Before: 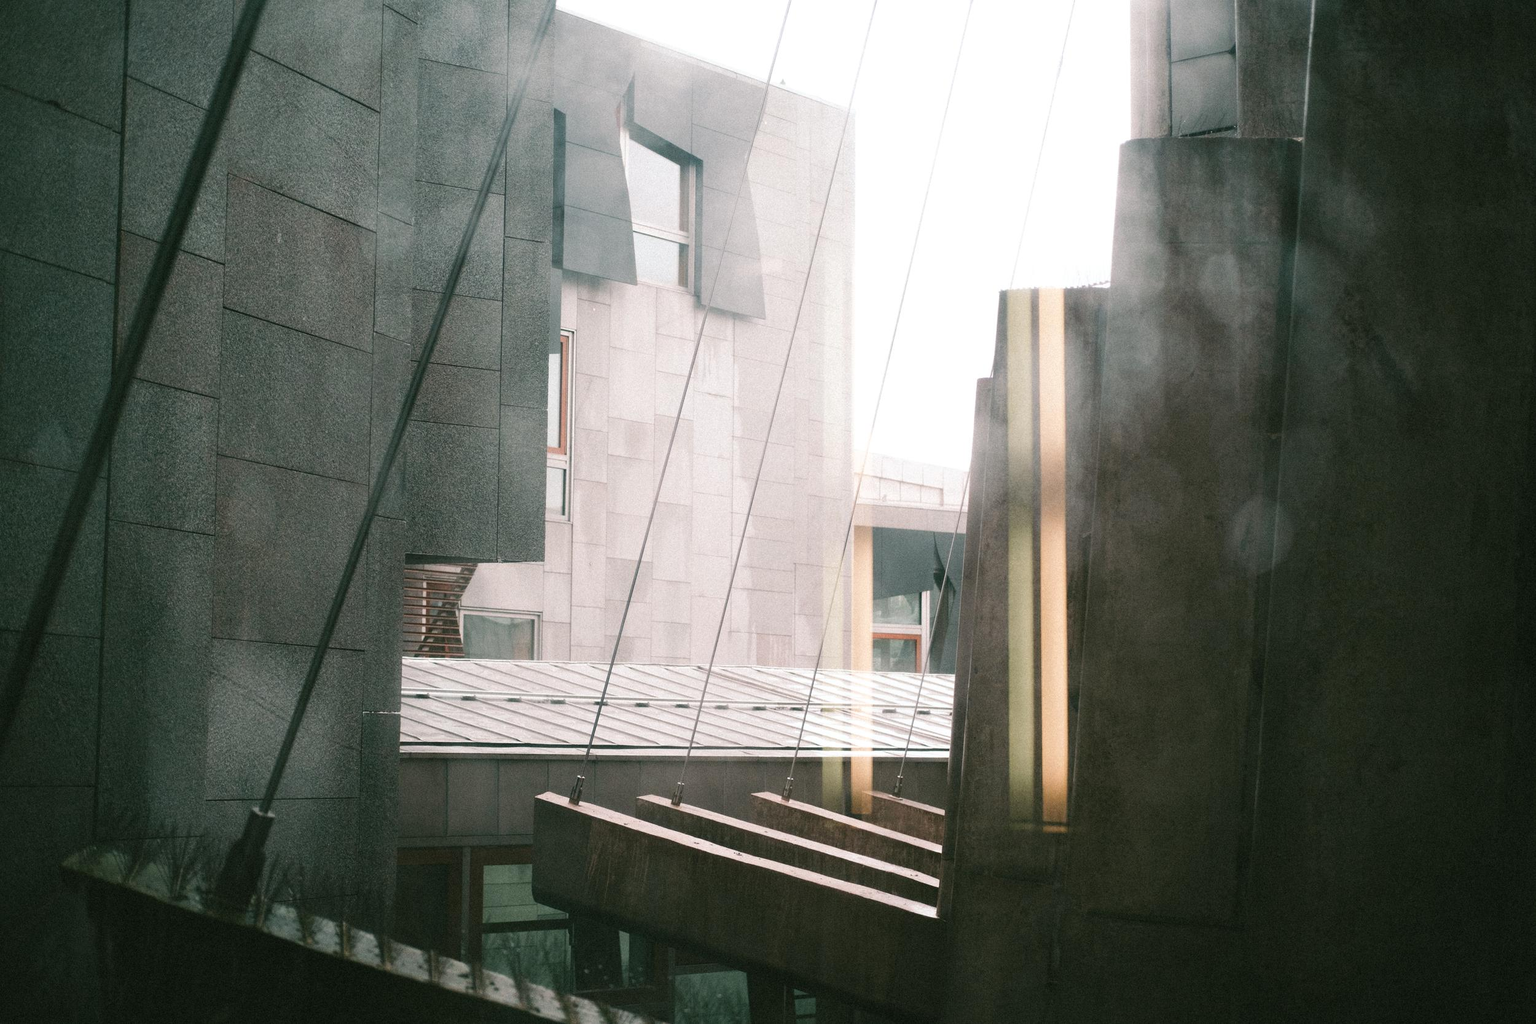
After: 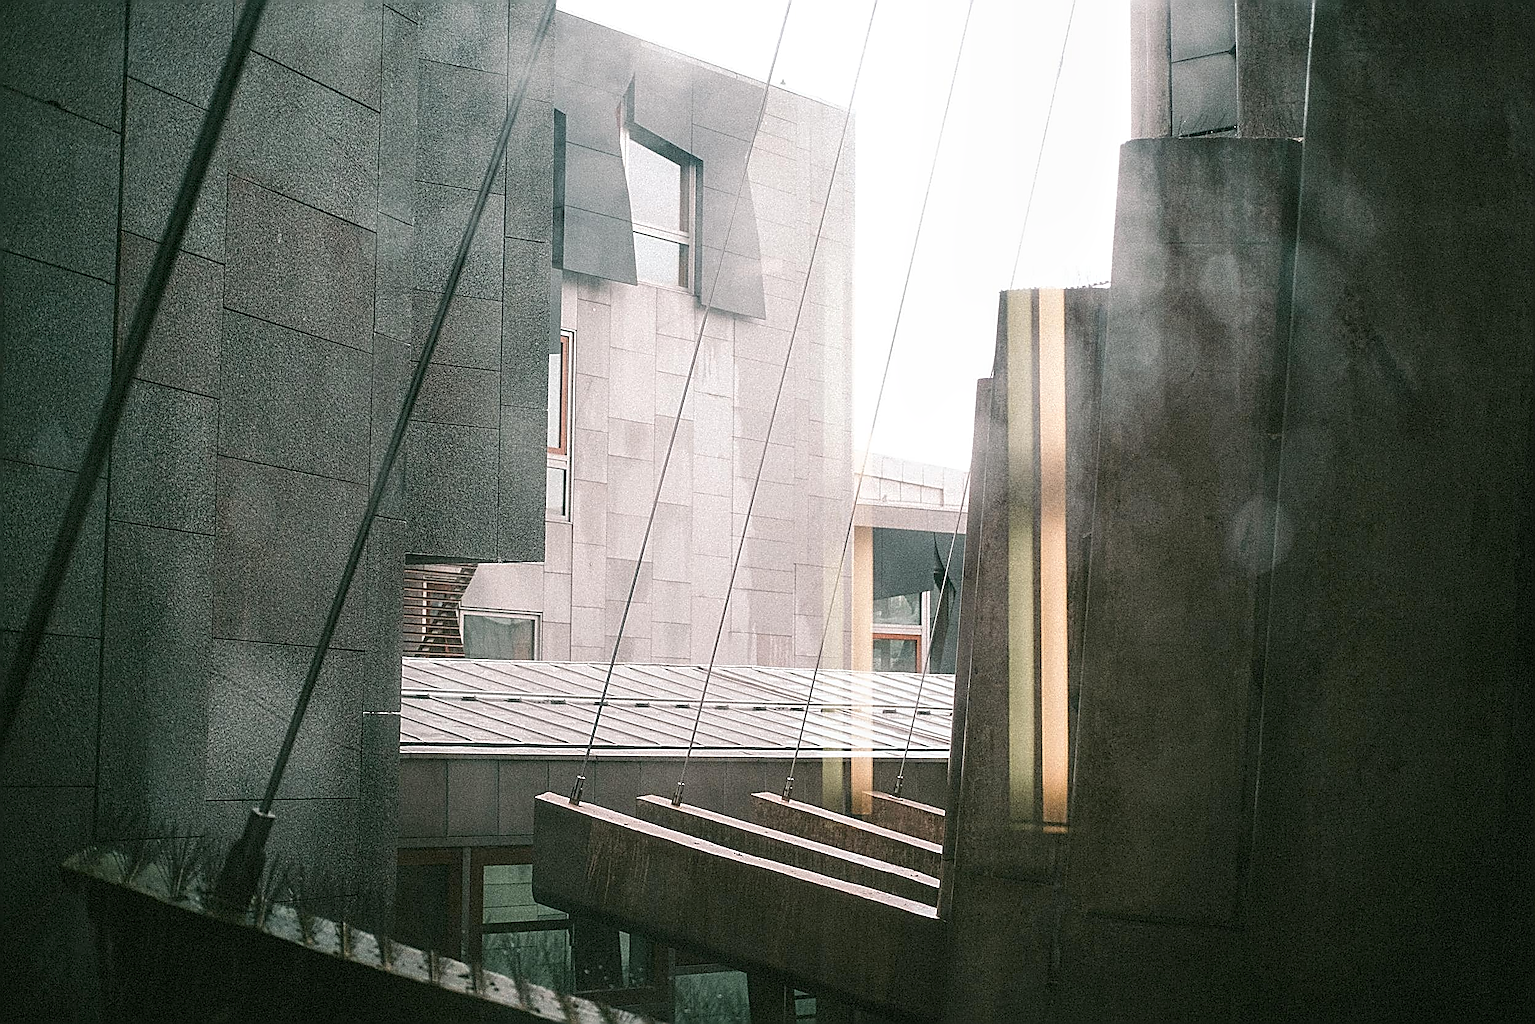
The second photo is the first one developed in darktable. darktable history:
local contrast: on, module defaults
sharpen: amount 2
